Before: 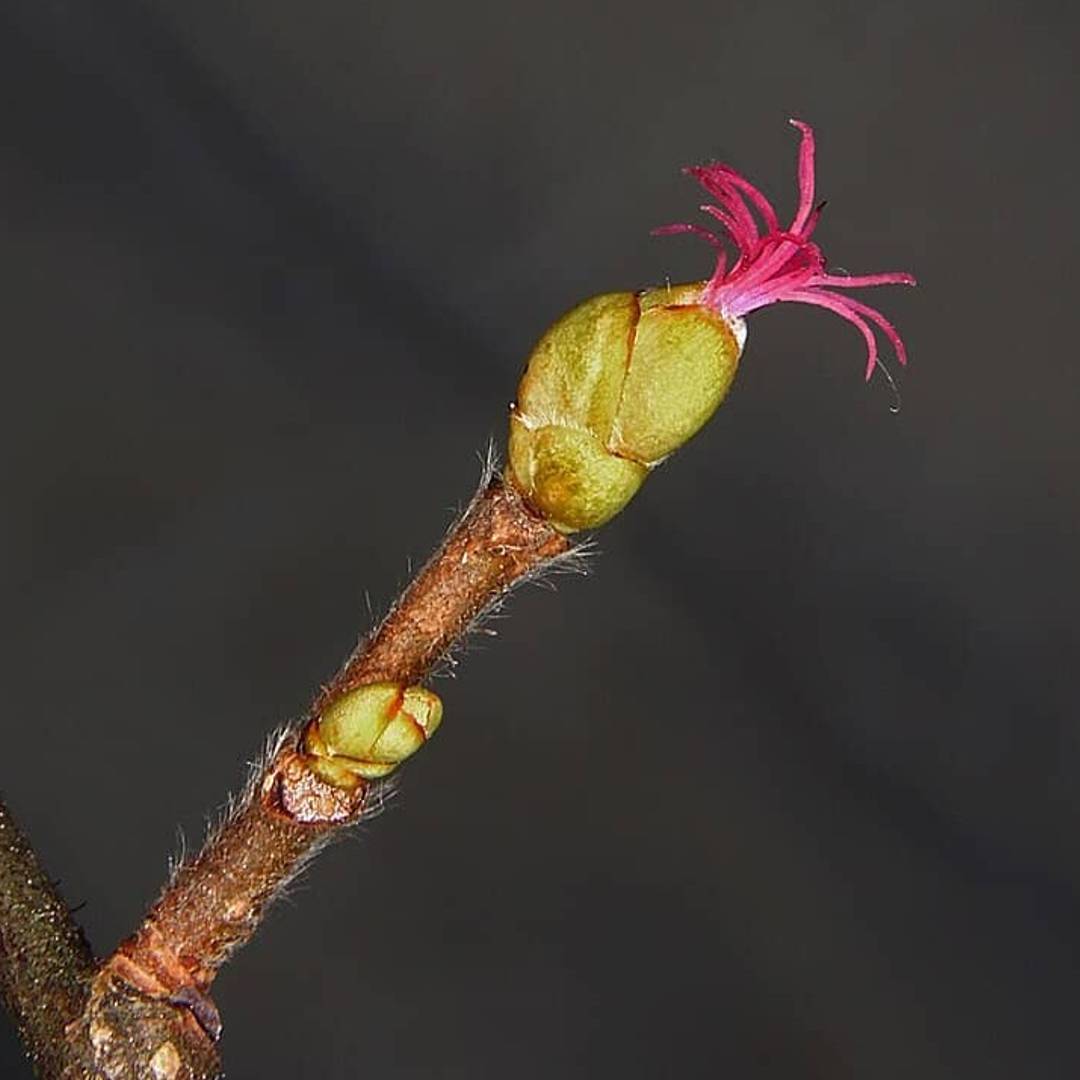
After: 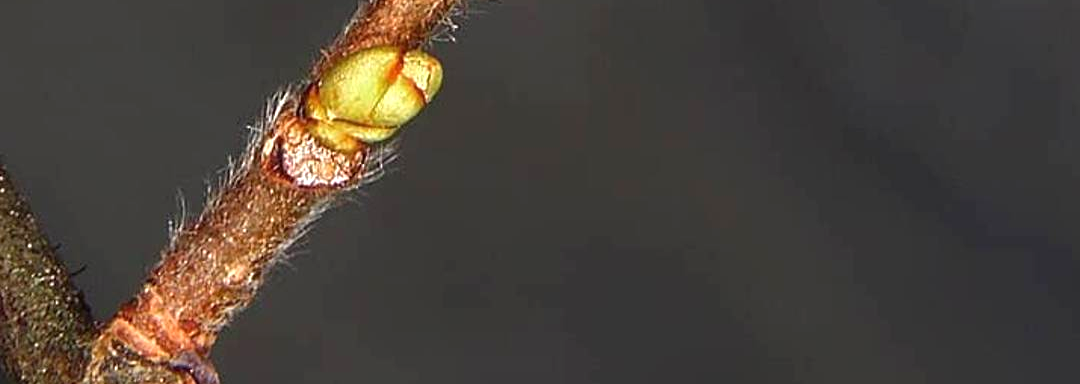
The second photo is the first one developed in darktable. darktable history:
crop and rotate: top 58.932%, bottom 5.482%
exposure: exposure 0.564 EV, compensate highlight preservation false
